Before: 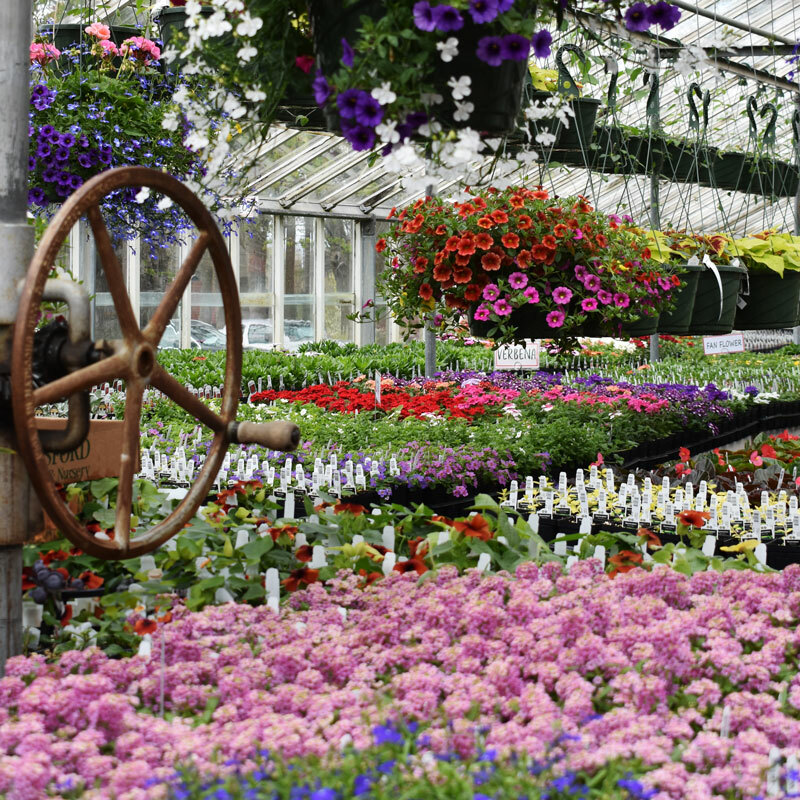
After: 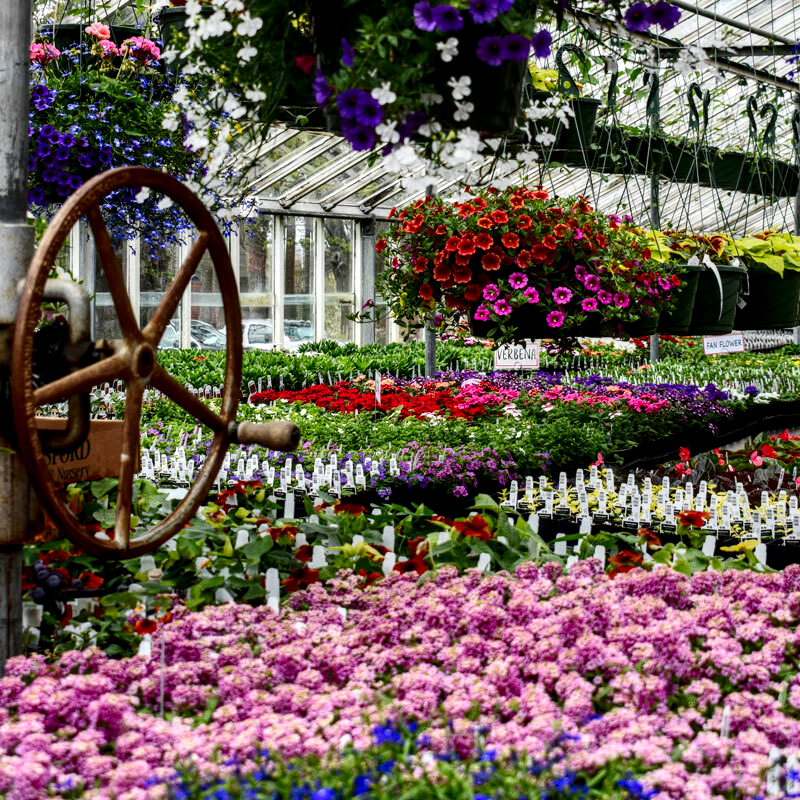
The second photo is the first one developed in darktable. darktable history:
local contrast: highlights 20%, detail 150%
contrast brightness saturation: contrast 0.185, brightness -0.109, saturation 0.211
